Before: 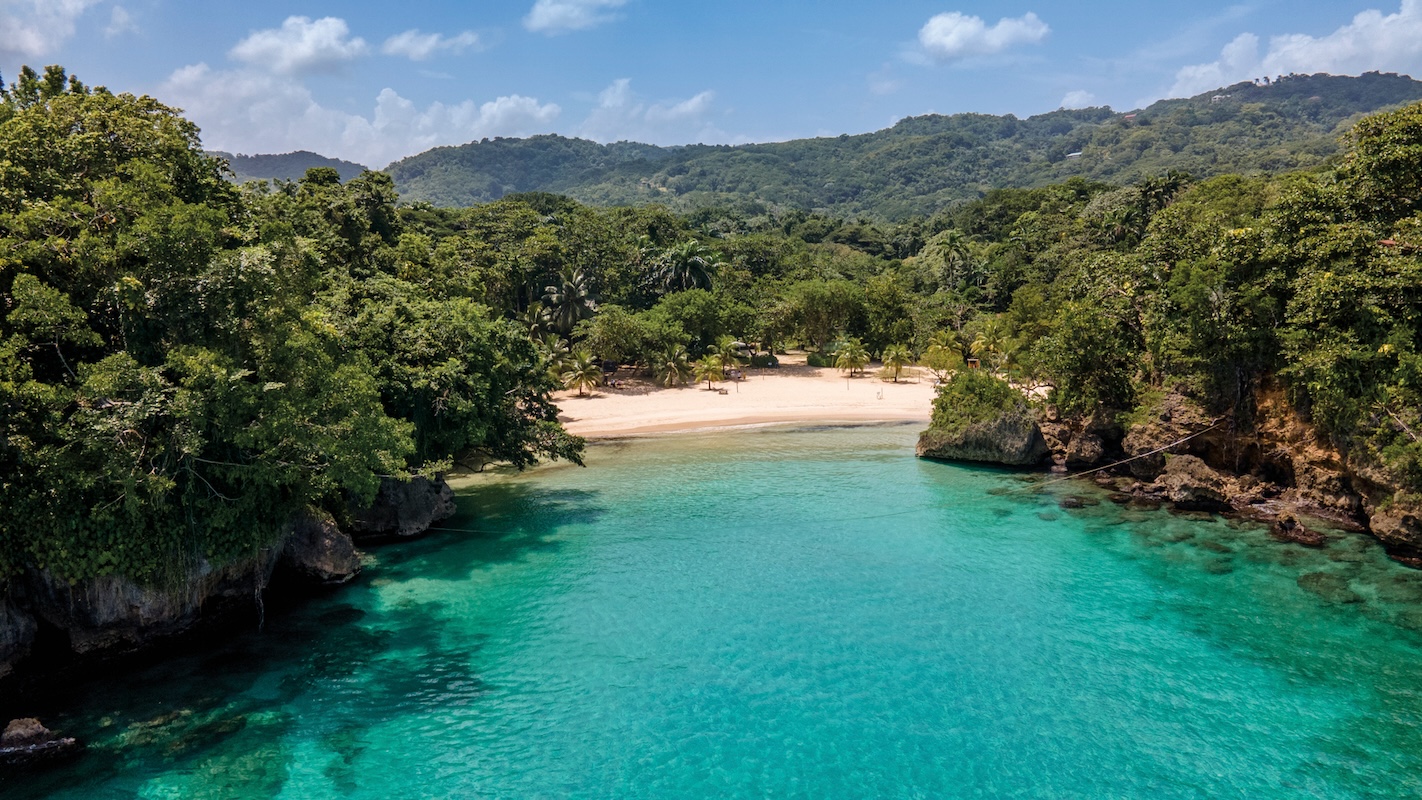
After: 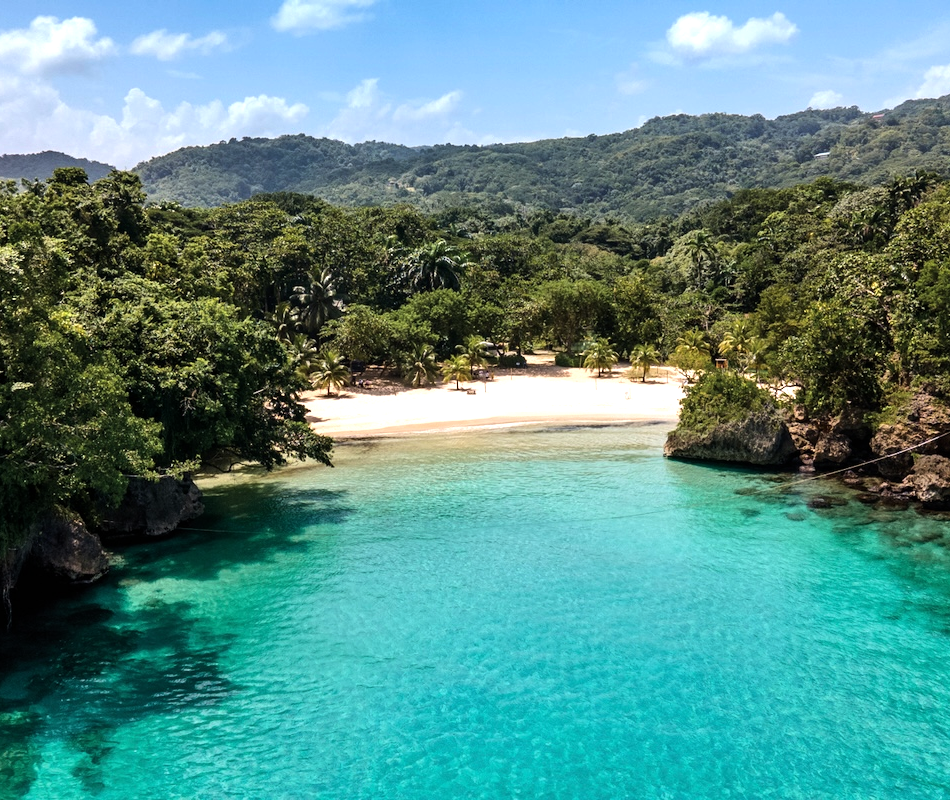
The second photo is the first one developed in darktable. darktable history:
tone equalizer: -8 EV -0.788 EV, -7 EV -0.708 EV, -6 EV -0.598 EV, -5 EV -0.414 EV, -3 EV 0.374 EV, -2 EV 0.6 EV, -1 EV 0.692 EV, +0 EV 0.771 EV, edges refinement/feathering 500, mask exposure compensation -1.57 EV, preserve details no
crop and rotate: left 17.842%, right 15.297%
